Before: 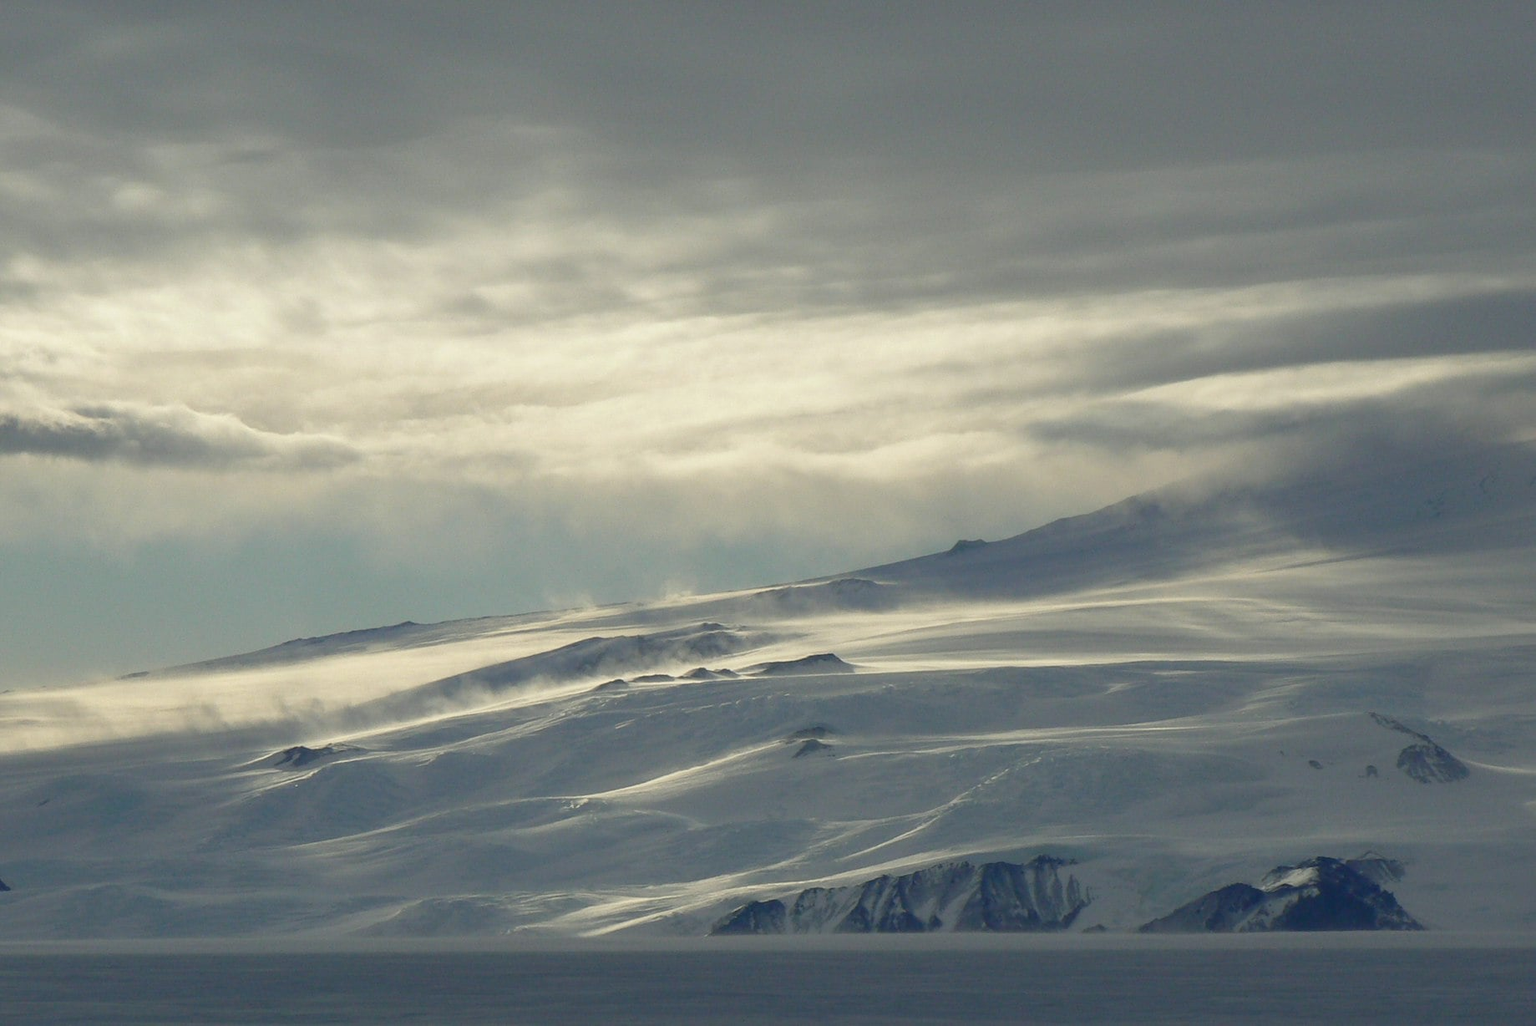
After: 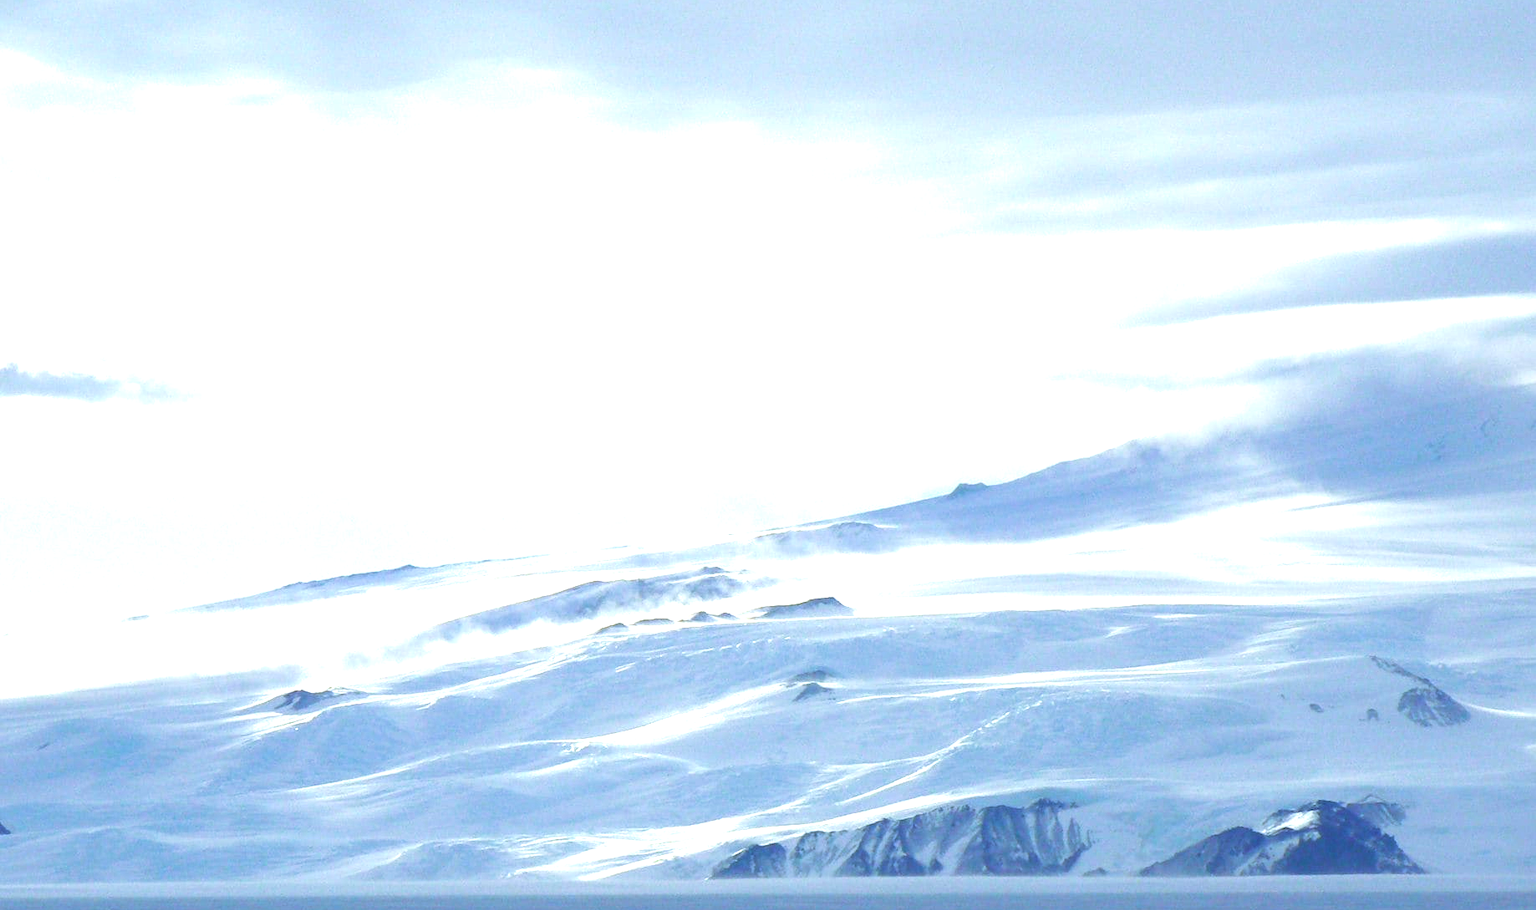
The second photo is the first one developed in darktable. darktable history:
white balance: red 0.926, green 1.003, blue 1.133
crop and rotate: top 5.609%, bottom 5.609%
velvia: on, module defaults
exposure: exposure 2.04 EV, compensate highlight preservation false
